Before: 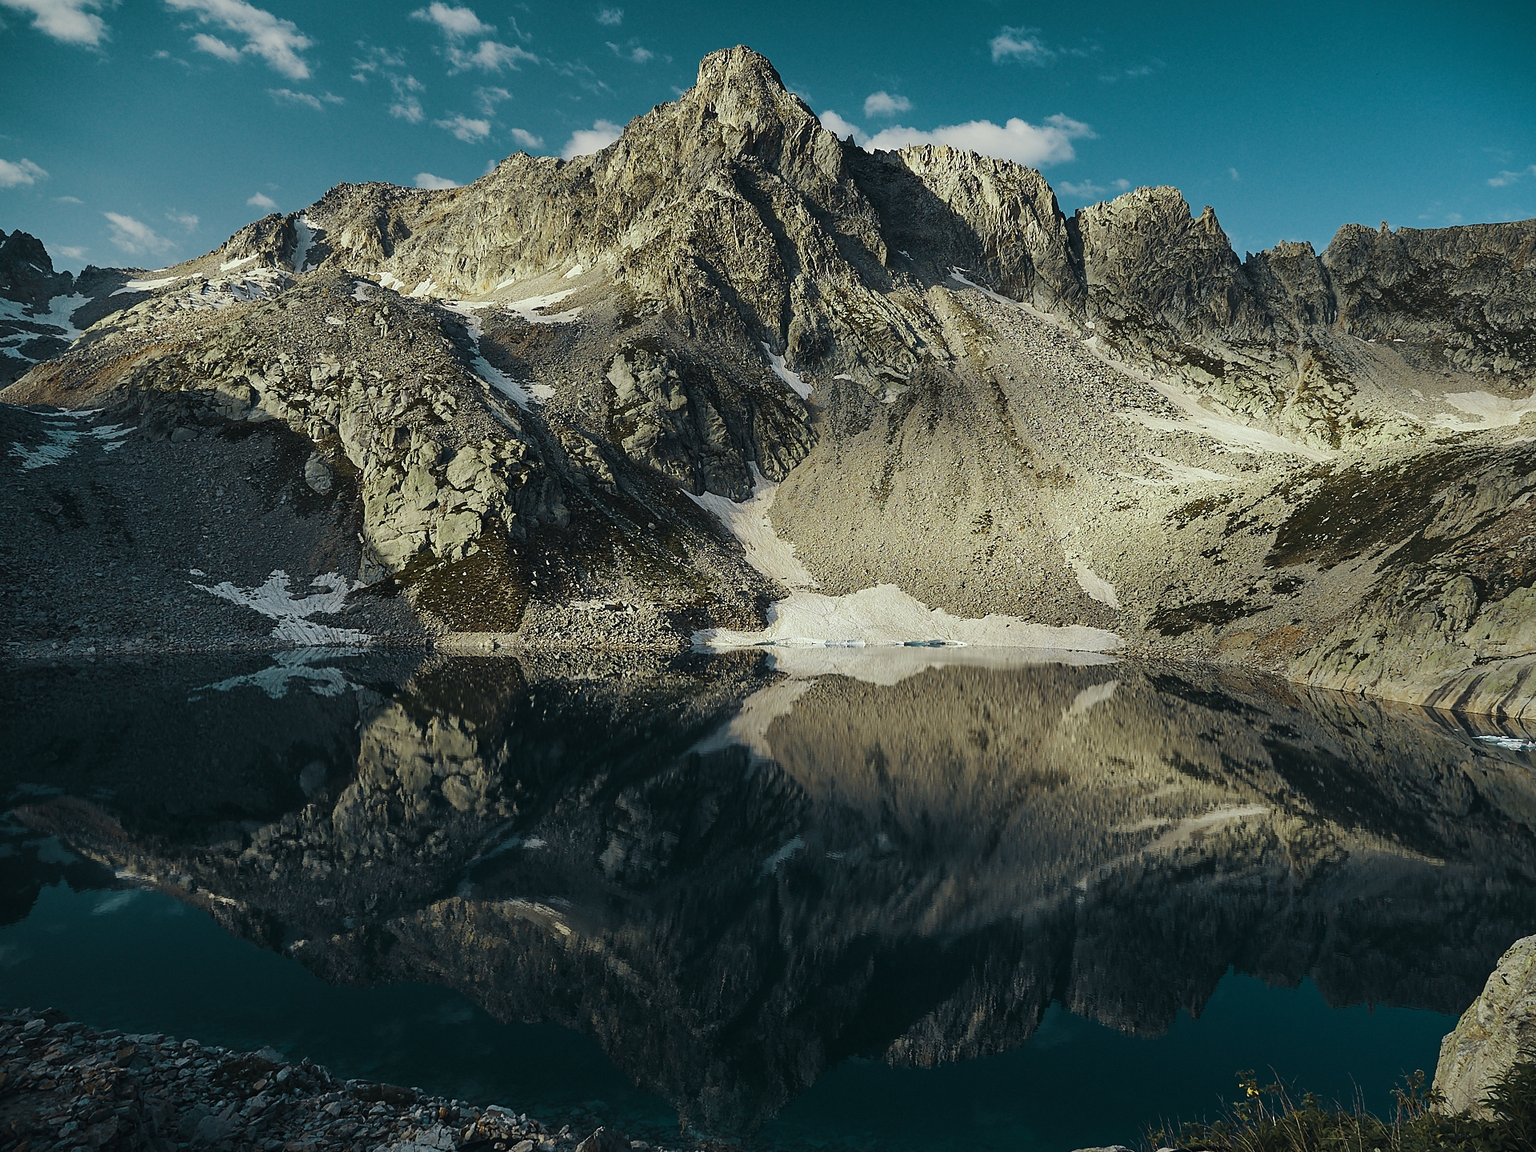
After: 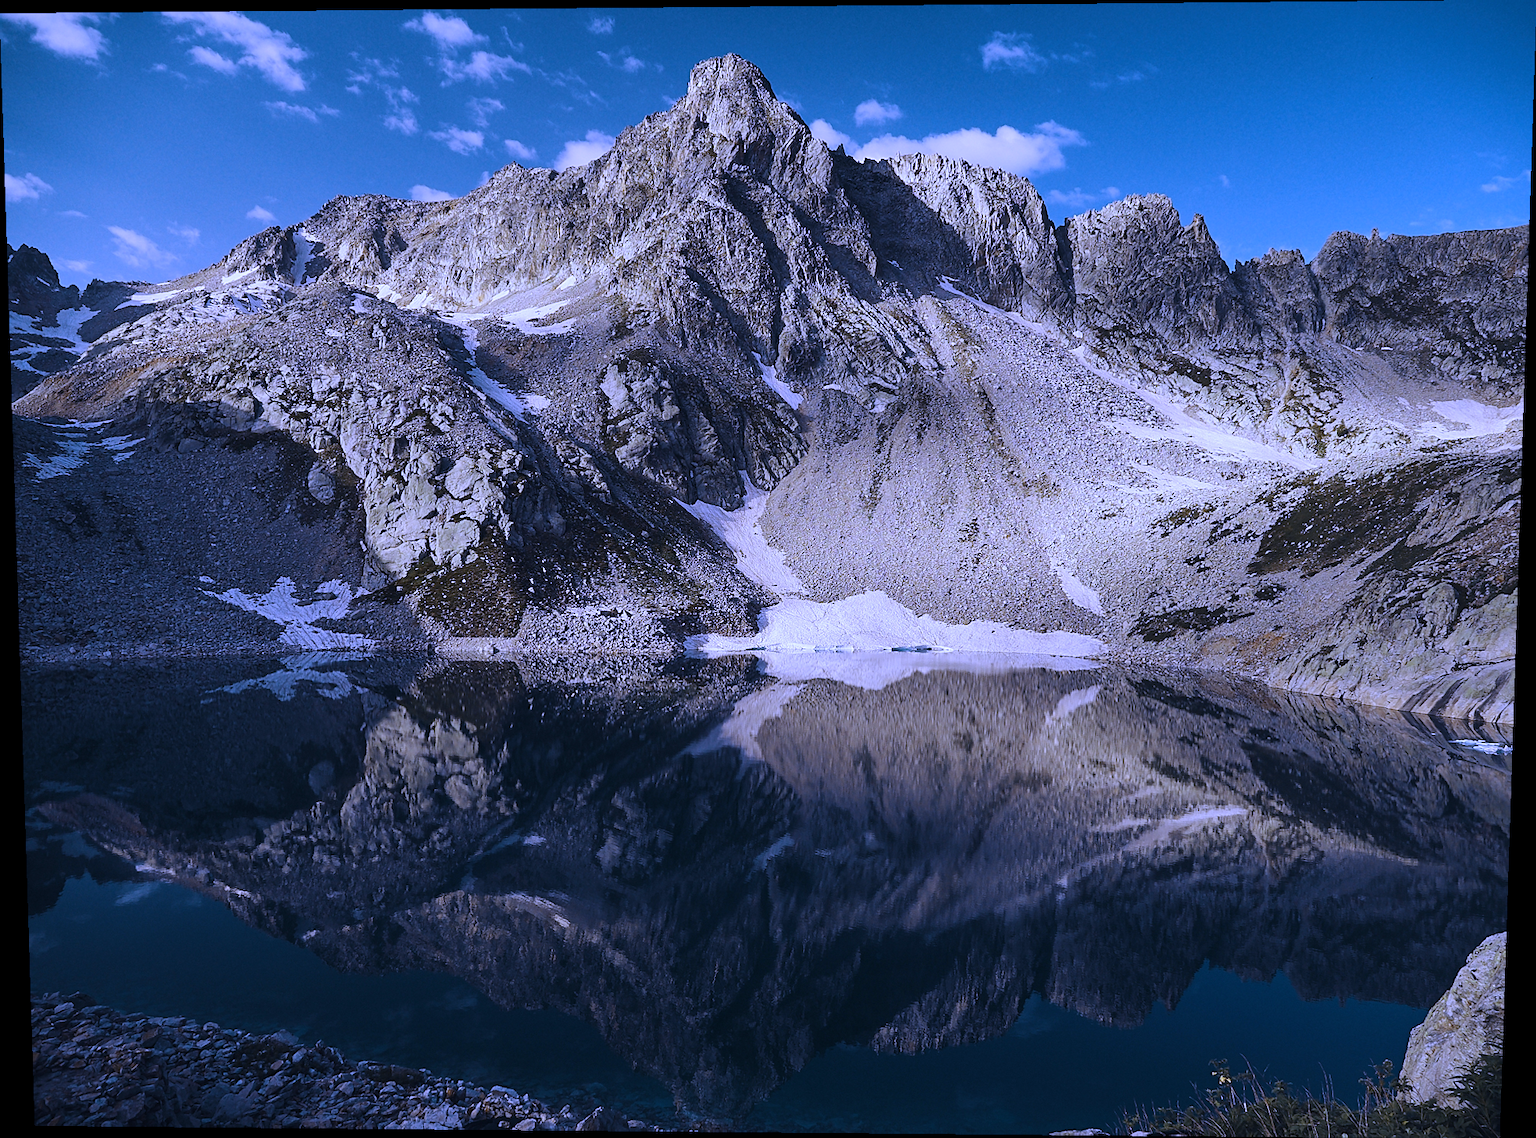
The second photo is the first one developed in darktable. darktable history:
white balance: red 0.98, blue 1.61
rotate and perspective: lens shift (vertical) 0.048, lens shift (horizontal) -0.024, automatic cropping off
